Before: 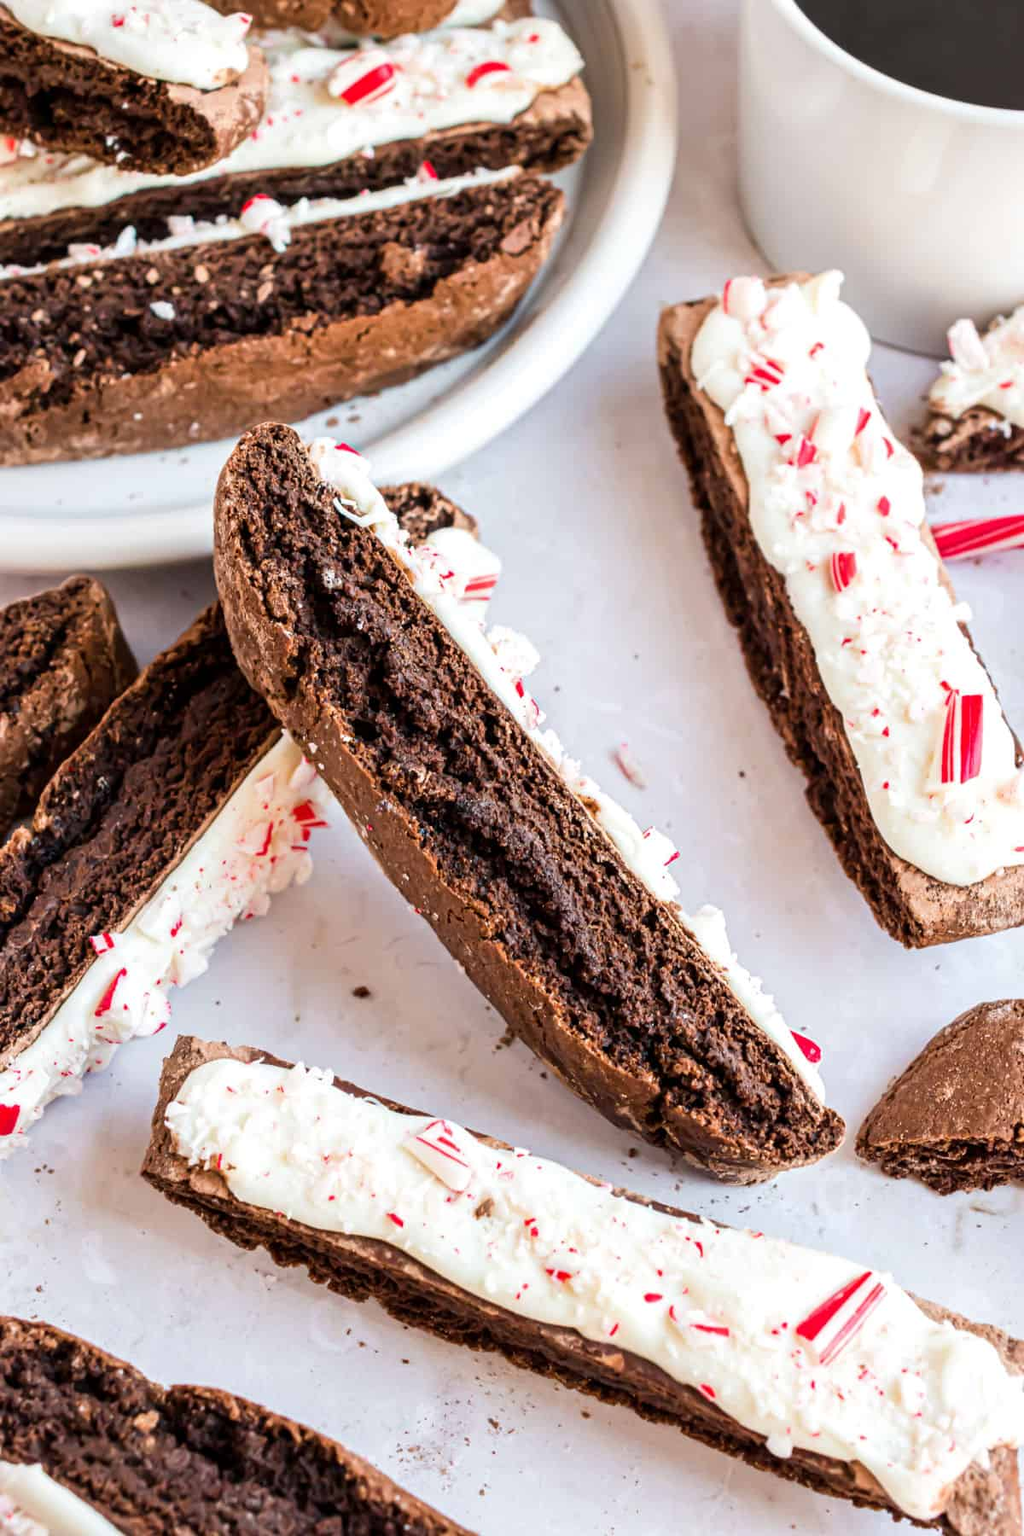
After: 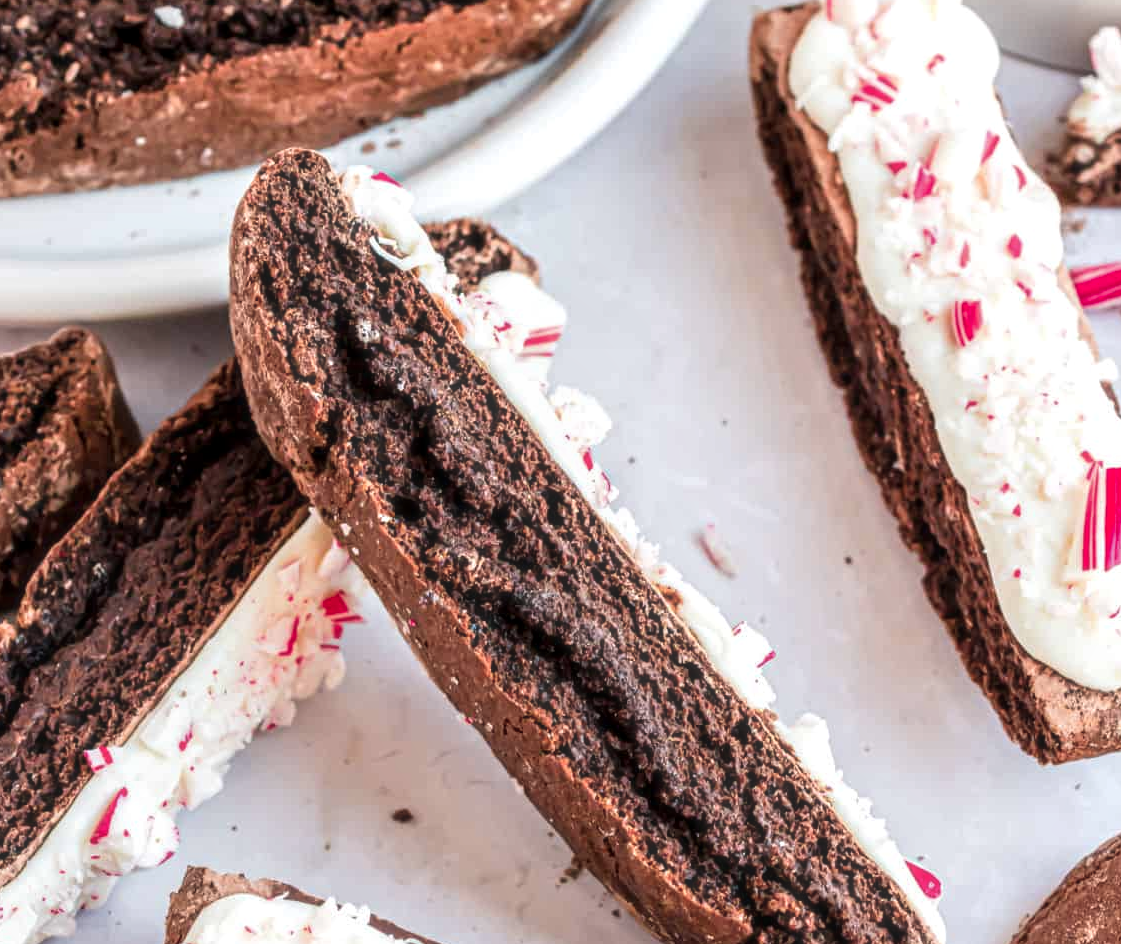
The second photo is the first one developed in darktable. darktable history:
local contrast: on, module defaults
color zones: curves: ch1 [(0.309, 0.524) (0.41, 0.329) (0.508, 0.509)]; ch2 [(0.25, 0.457) (0.75, 0.5)]
tone equalizer: on, module defaults
haze removal: strength -0.096, compatibility mode true, adaptive false
crop: left 1.759%, top 19.278%, right 4.812%, bottom 28.271%
